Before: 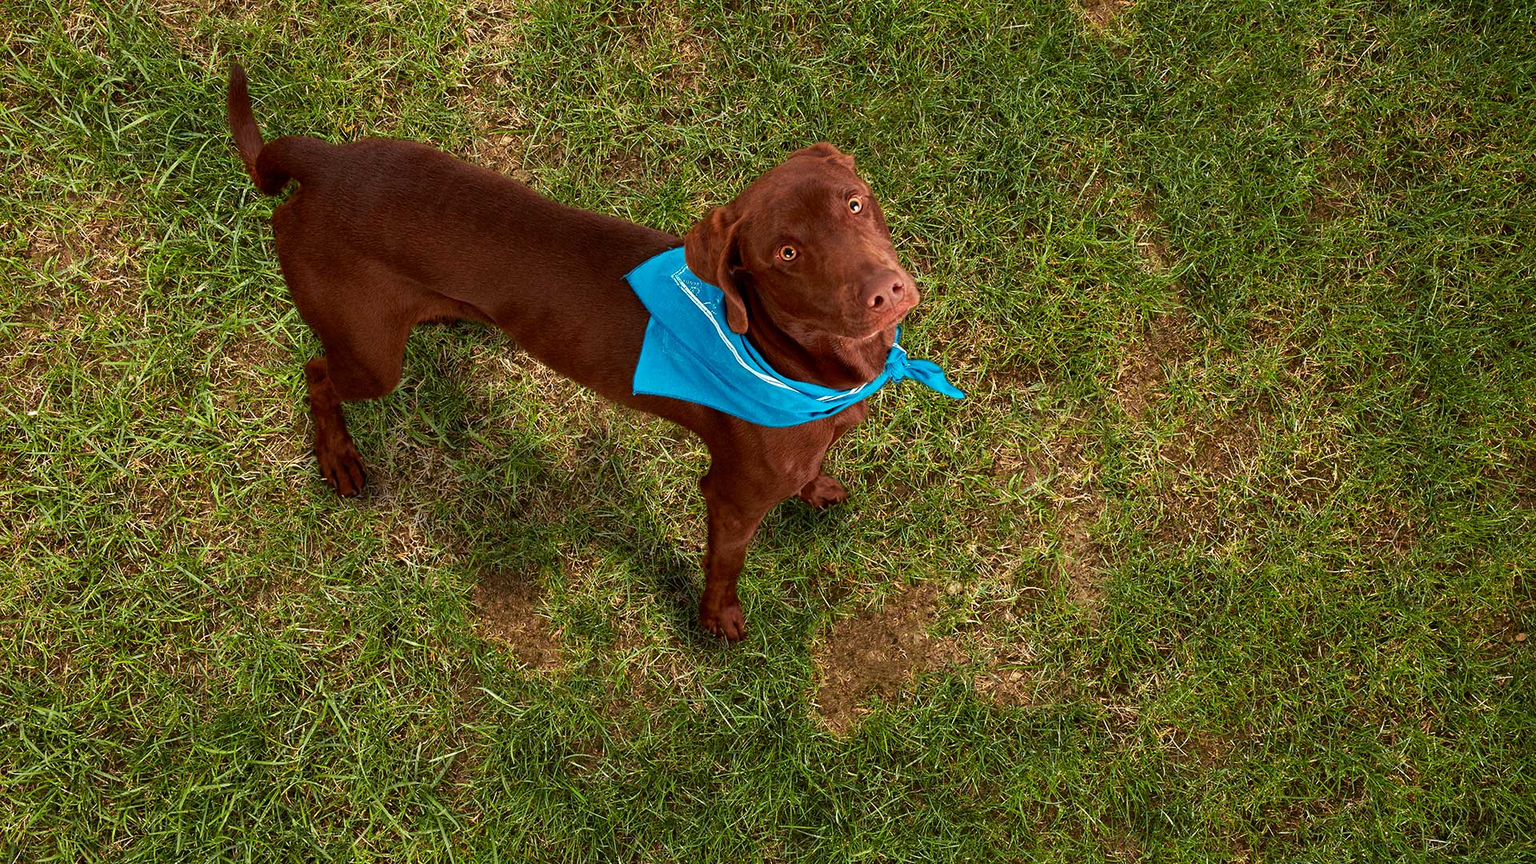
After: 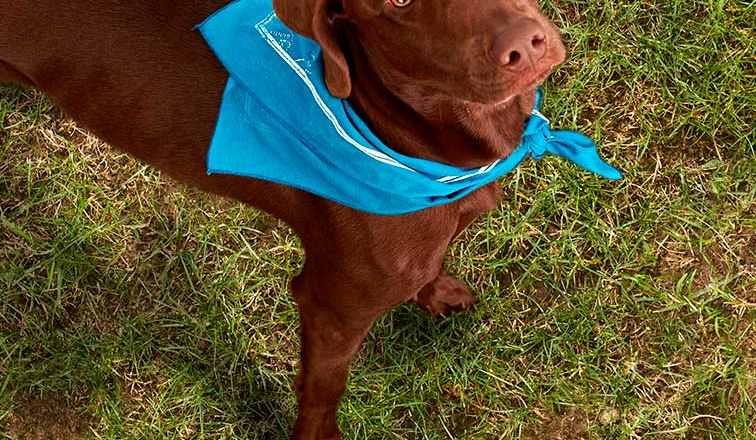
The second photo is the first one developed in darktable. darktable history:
crop: left 30.43%, top 29.613%, right 30.168%, bottom 29.576%
